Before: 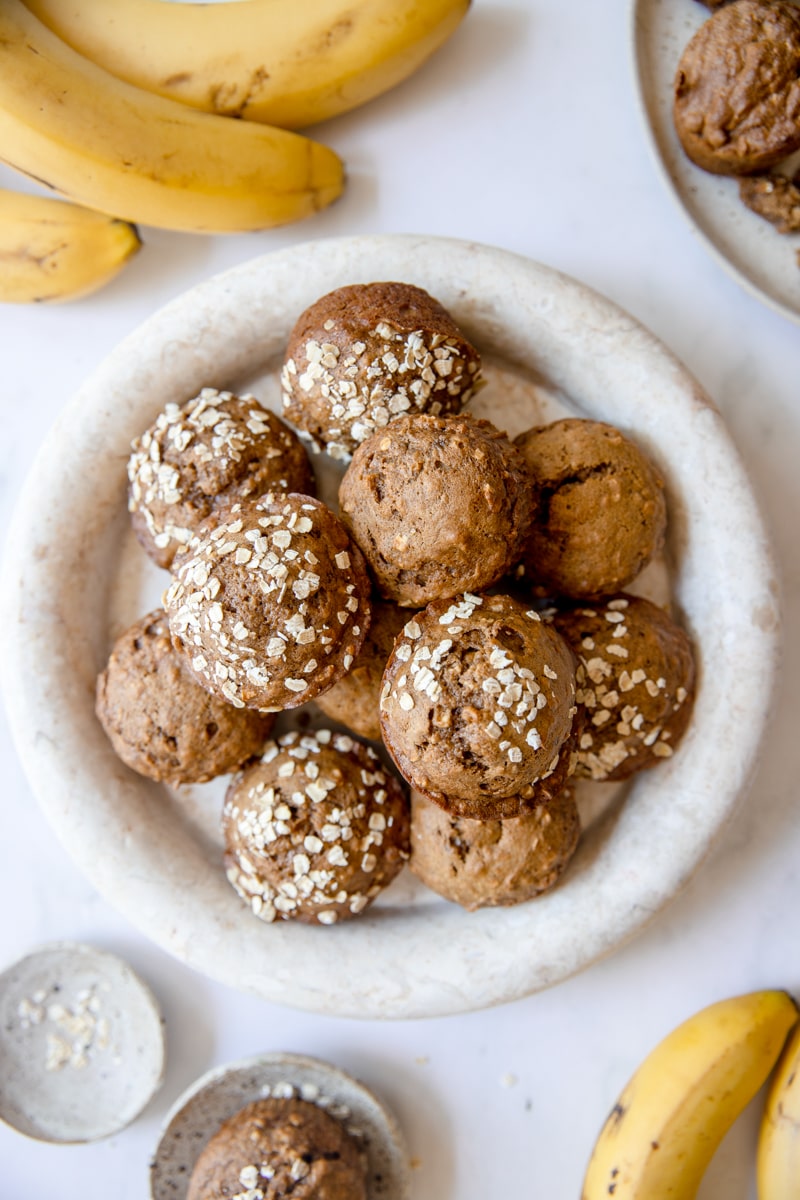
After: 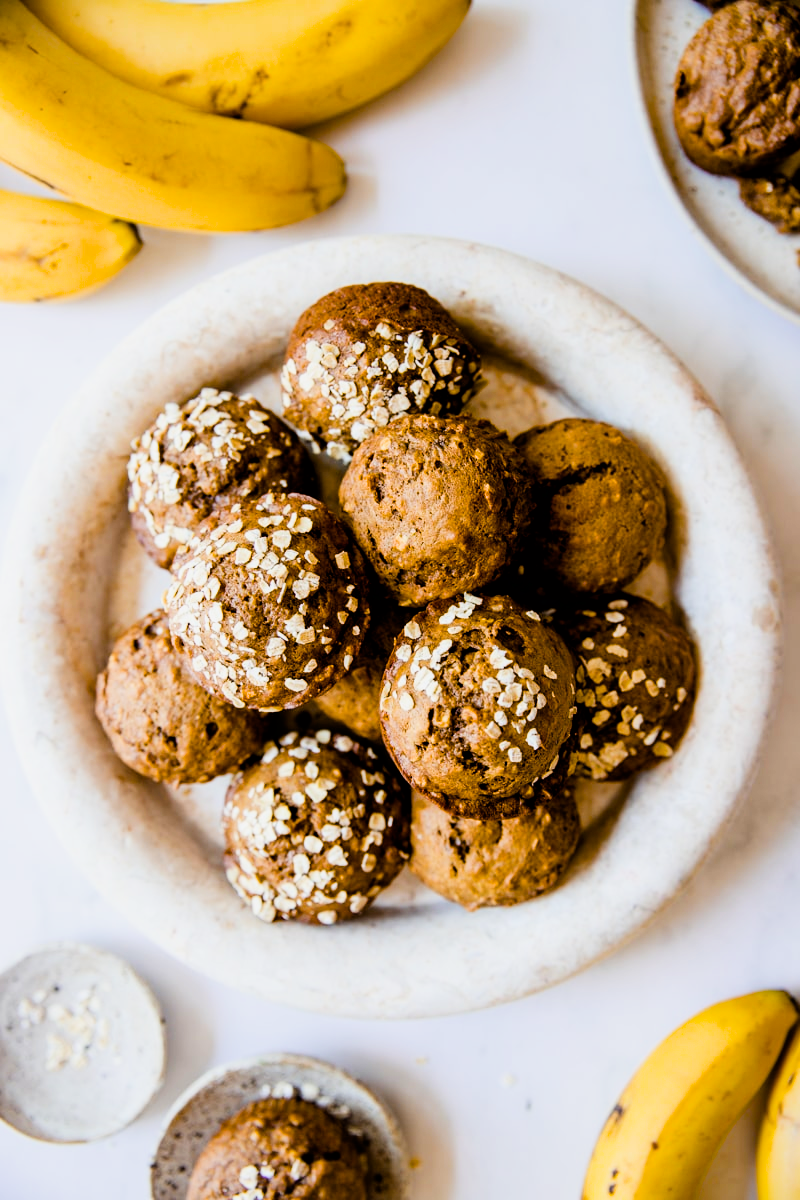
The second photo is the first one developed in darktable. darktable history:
filmic rgb: black relative exposure -5 EV, hardness 2.88, contrast 1.3, highlights saturation mix -30%
sharpen: radius 2.883, amount 0.868, threshold 47.523
color balance rgb: linear chroma grading › global chroma 9%, perceptual saturation grading › global saturation 36%, perceptual saturation grading › shadows 35%, perceptual brilliance grading › global brilliance 15%, perceptual brilliance grading › shadows -35%, global vibrance 15%
